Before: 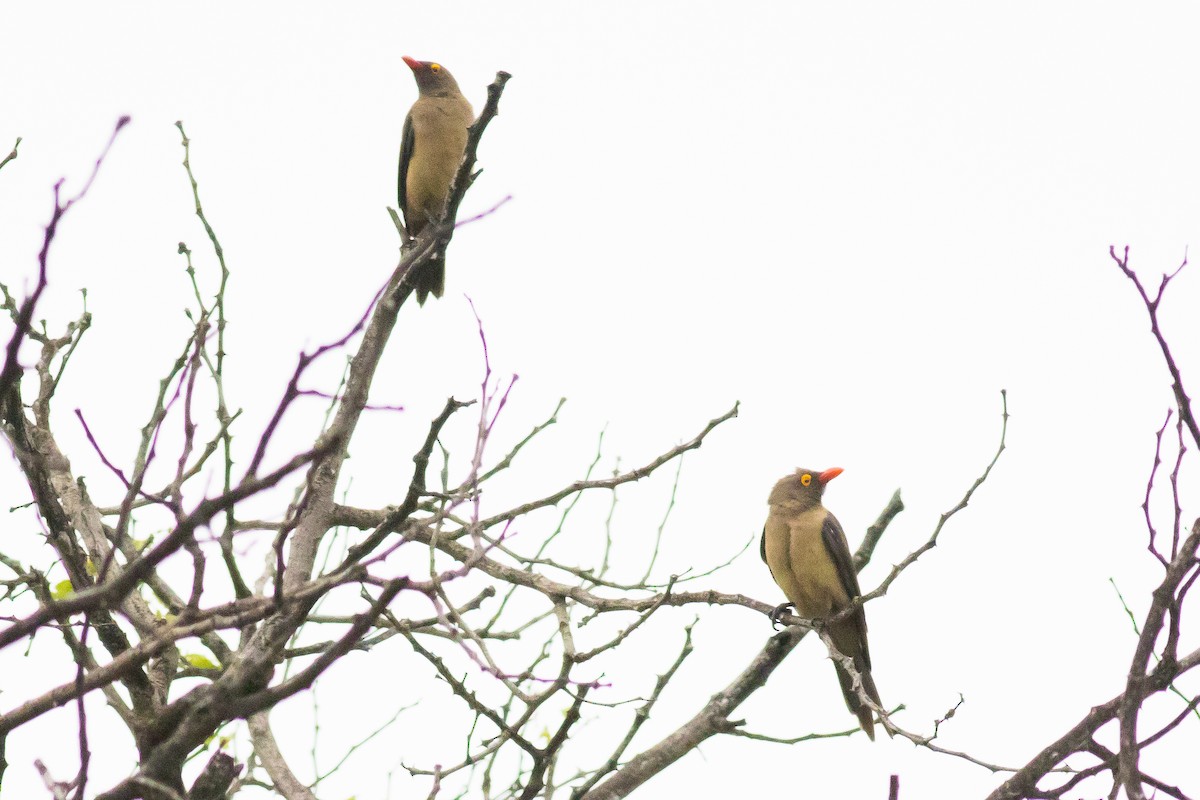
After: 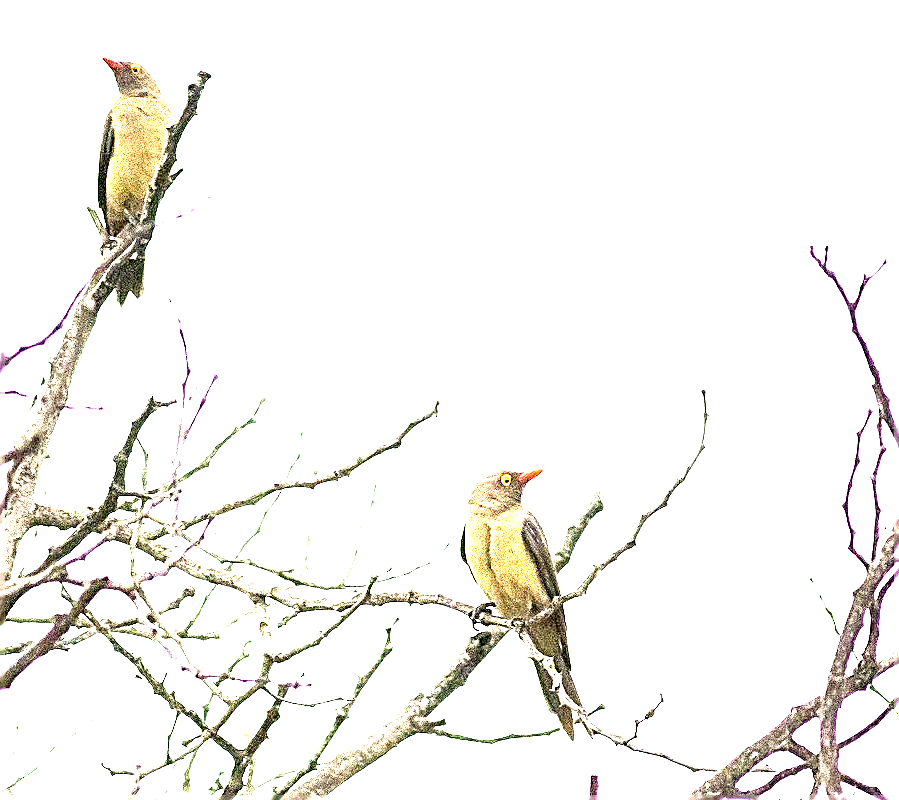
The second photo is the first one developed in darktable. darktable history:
color balance rgb: shadows lift › chroma 2.065%, shadows lift › hue 216.01°, power › chroma 0.682%, power › hue 60°, perceptual saturation grading › global saturation 0.632%, perceptual brilliance grading › highlights 10.259%, perceptual brilliance grading › mid-tones 4.555%
exposure: black level correction 0.014, exposure 1.775 EV, compensate highlight preservation false
crop and rotate: left 25.04%
sharpen: amount 1.997
